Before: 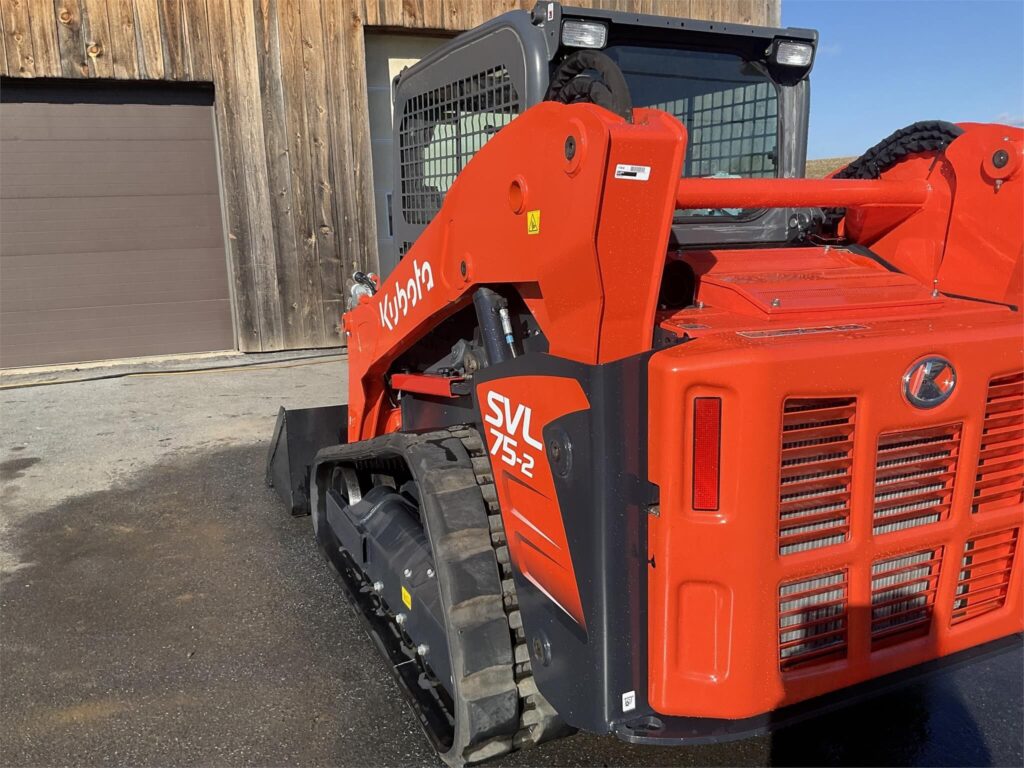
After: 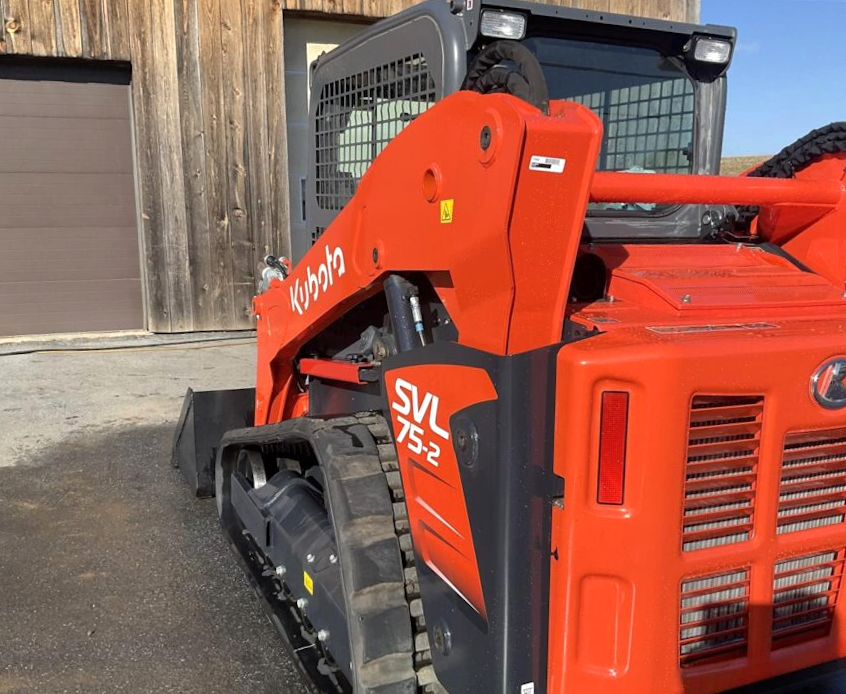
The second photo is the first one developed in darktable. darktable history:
exposure: exposure 0.2 EV, compensate highlight preservation false
crop: left 9.929%, top 3.475%, right 9.188%, bottom 9.529%
rotate and perspective: rotation 1.72°, automatic cropping off
